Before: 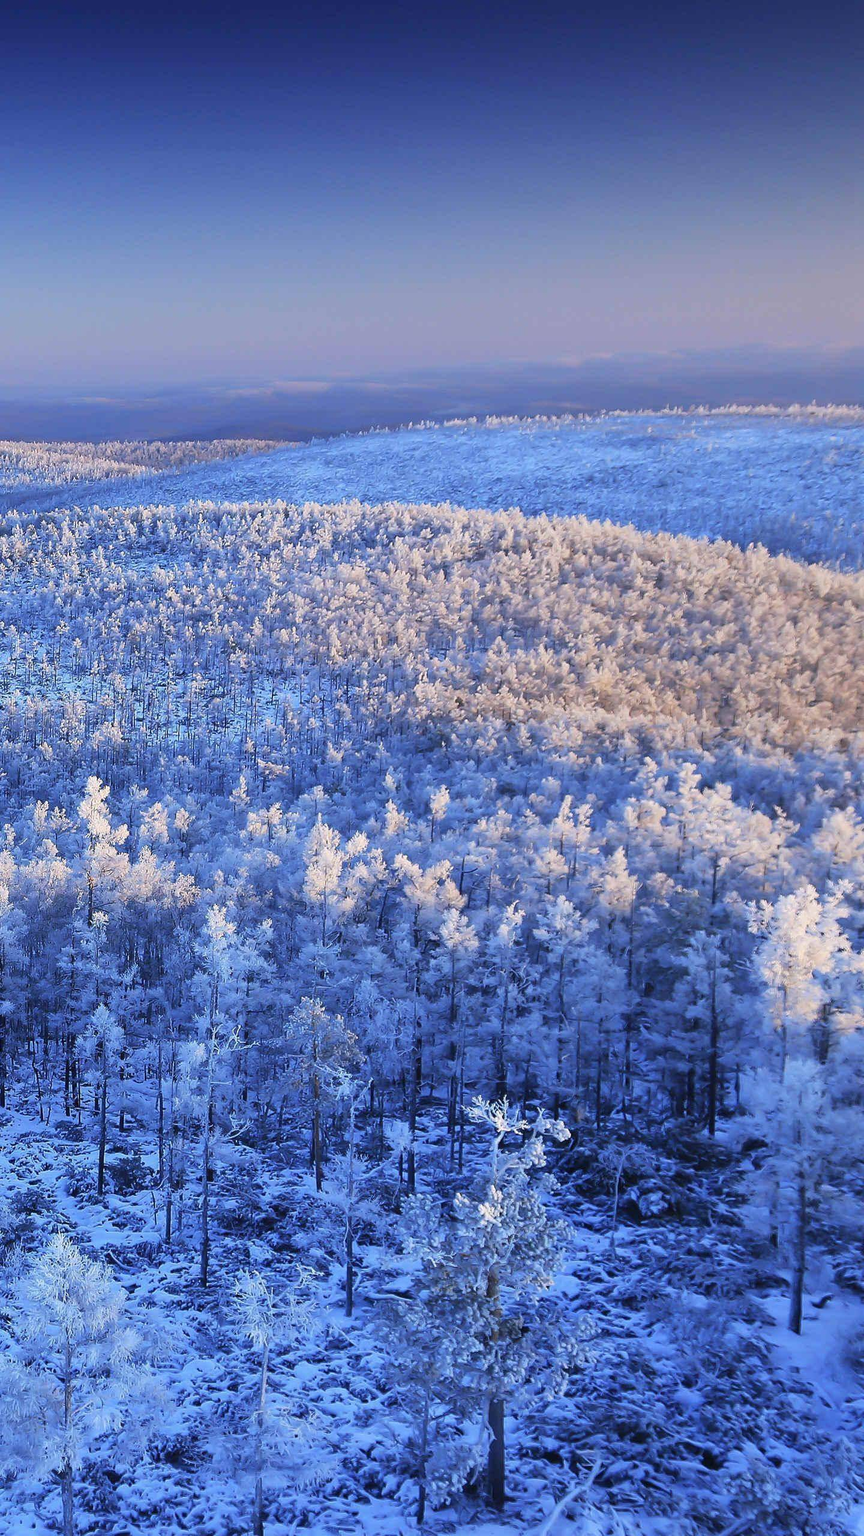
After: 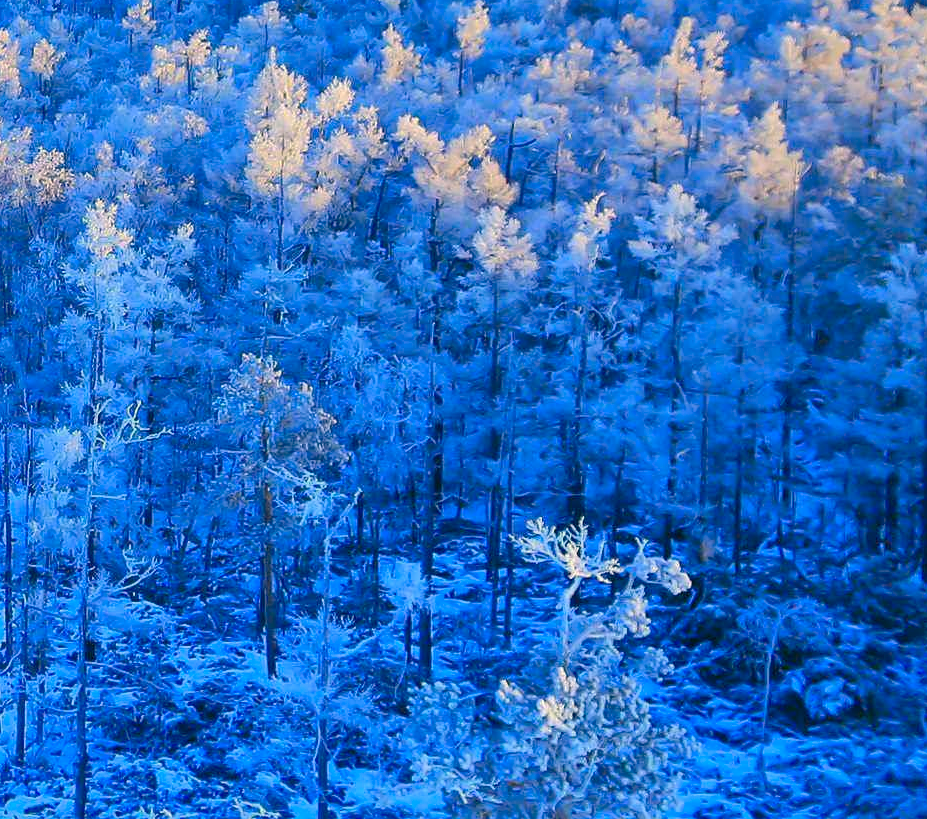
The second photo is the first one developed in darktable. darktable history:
contrast brightness saturation: saturation 0.5
crop: left 18.091%, top 51.13%, right 17.525%, bottom 16.85%
shadows and highlights: on, module defaults
color correction: highlights a* -0.482, highlights b* 9.48, shadows a* -9.48, shadows b* 0.803
tone equalizer: on, module defaults
